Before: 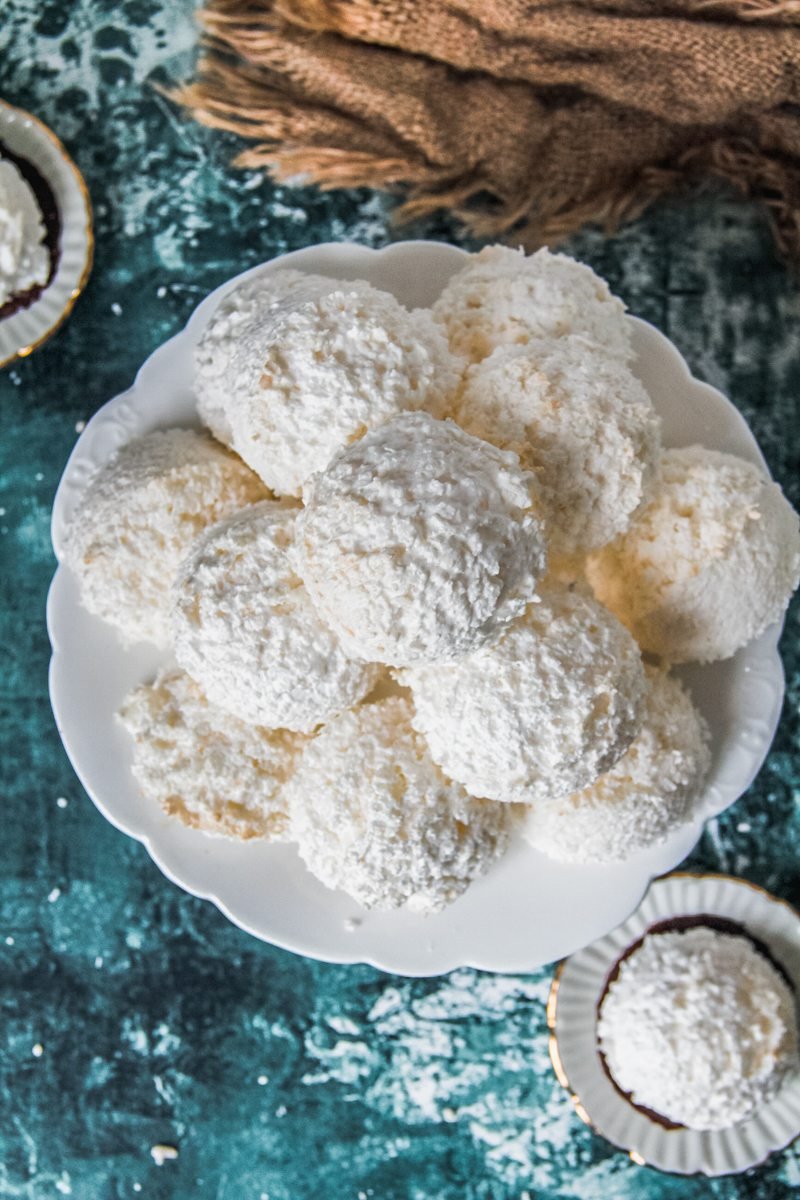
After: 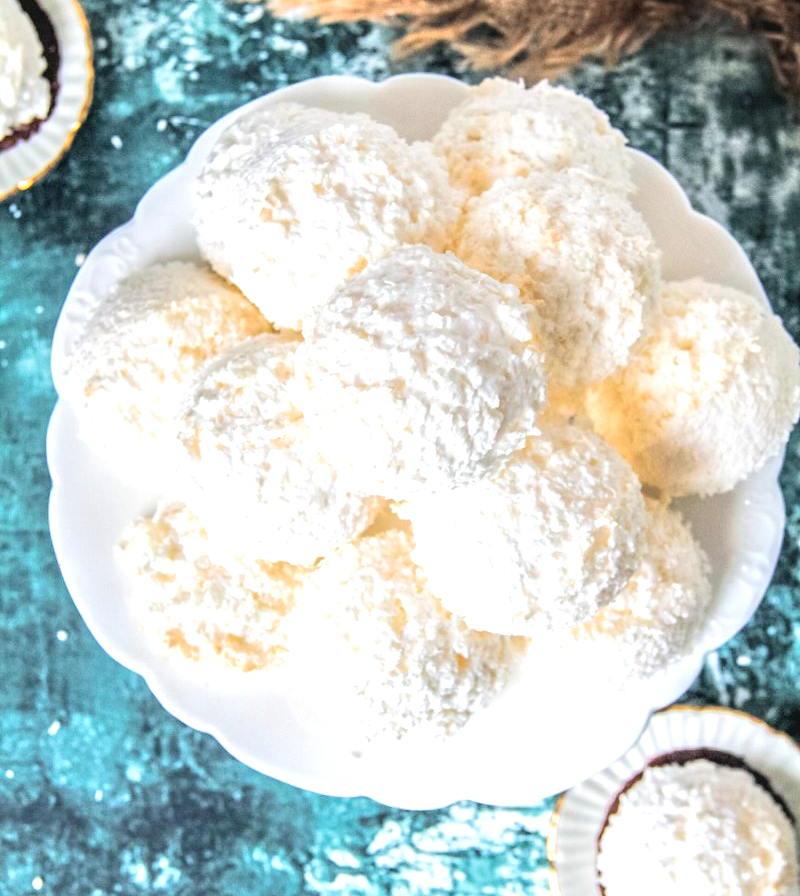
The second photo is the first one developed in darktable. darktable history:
exposure: black level correction 0, exposure 0.693 EV, compensate highlight preservation false
crop: top 13.981%, bottom 11.344%
tone equalizer: -7 EV 0.165 EV, -6 EV 0.584 EV, -5 EV 1.17 EV, -4 EV 1.36 EV, -3 EV 1.12 EV, -2 EV 0.6 EV, -1 EV 0.164 EV, edges refinement/feathering 500, mask exposure compensation -1.57 EV, preserve details guided filter
